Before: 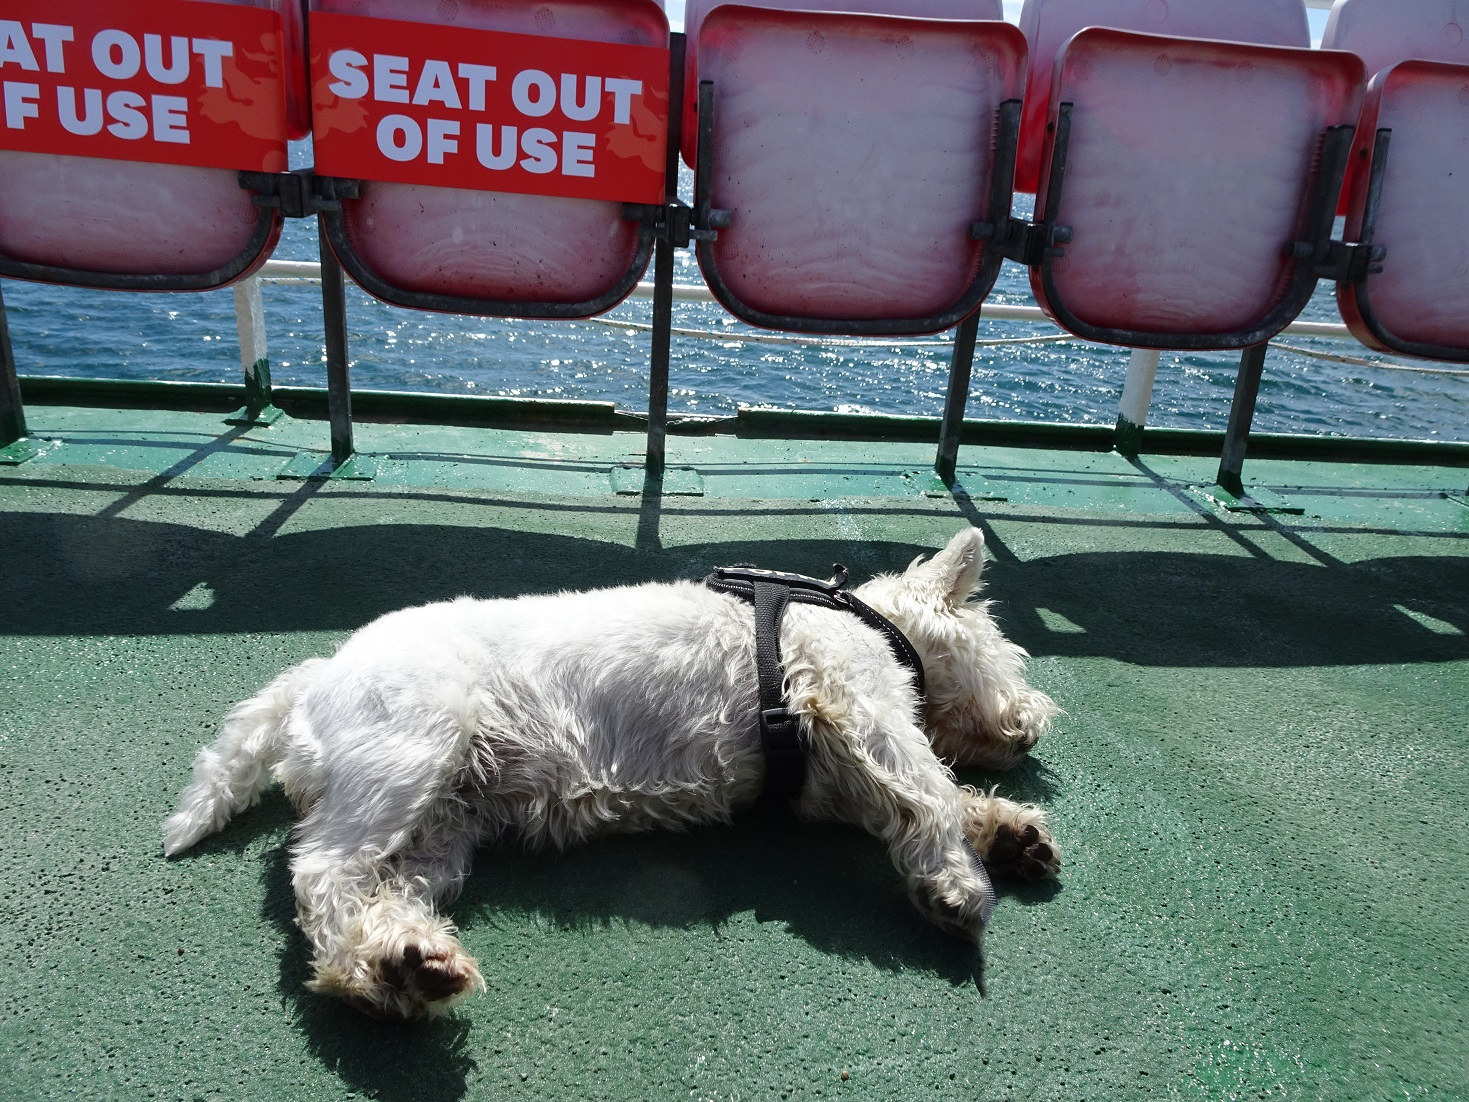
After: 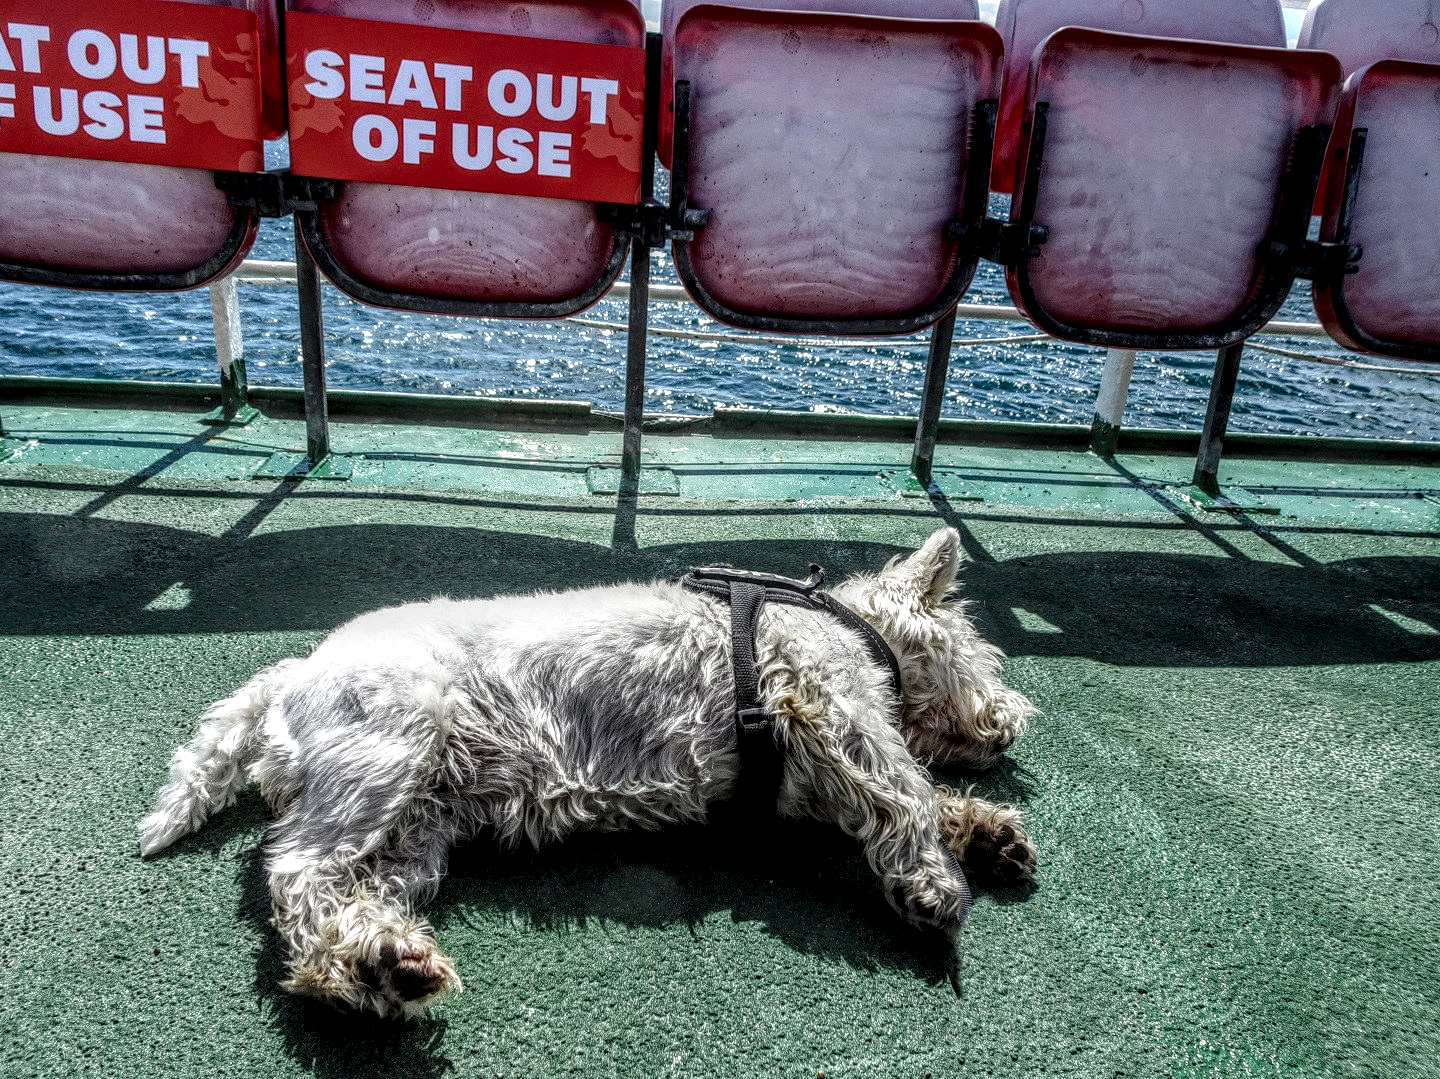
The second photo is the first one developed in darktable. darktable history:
local contrast: highlights 1%, shadows 2%, detail 300%, midtone range 0.307
crop: left 1.68%, right 0.282%, bottom 2.063%
